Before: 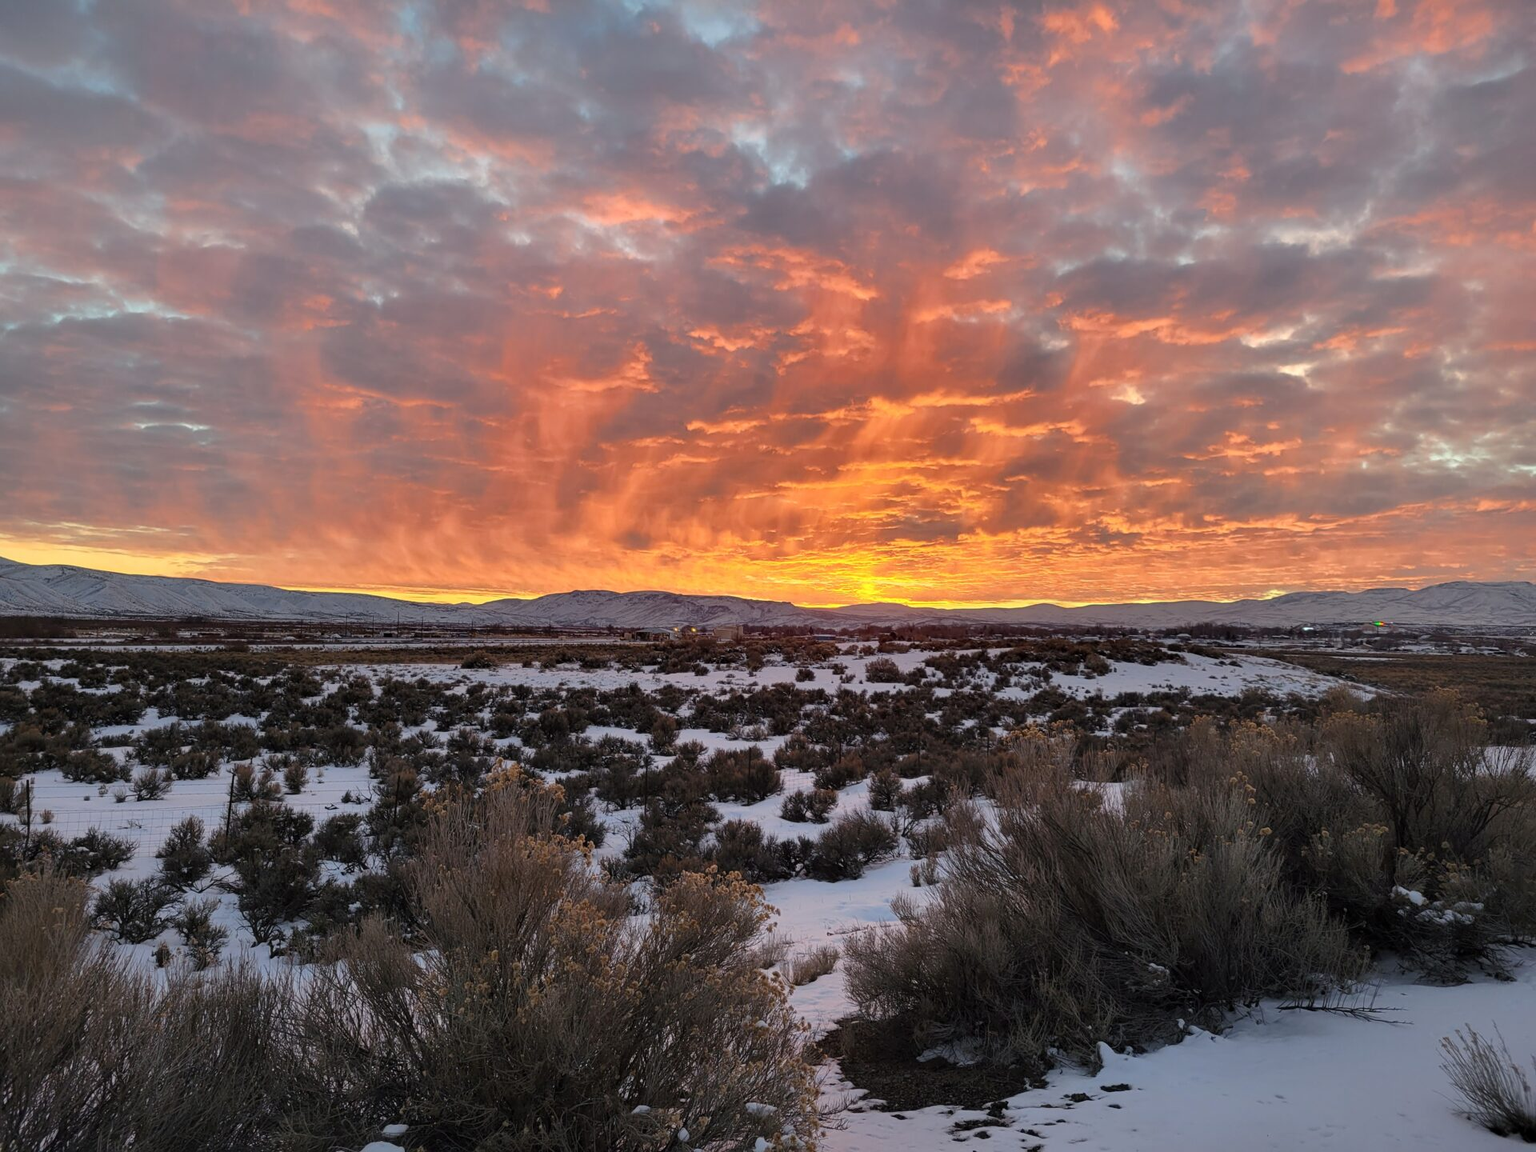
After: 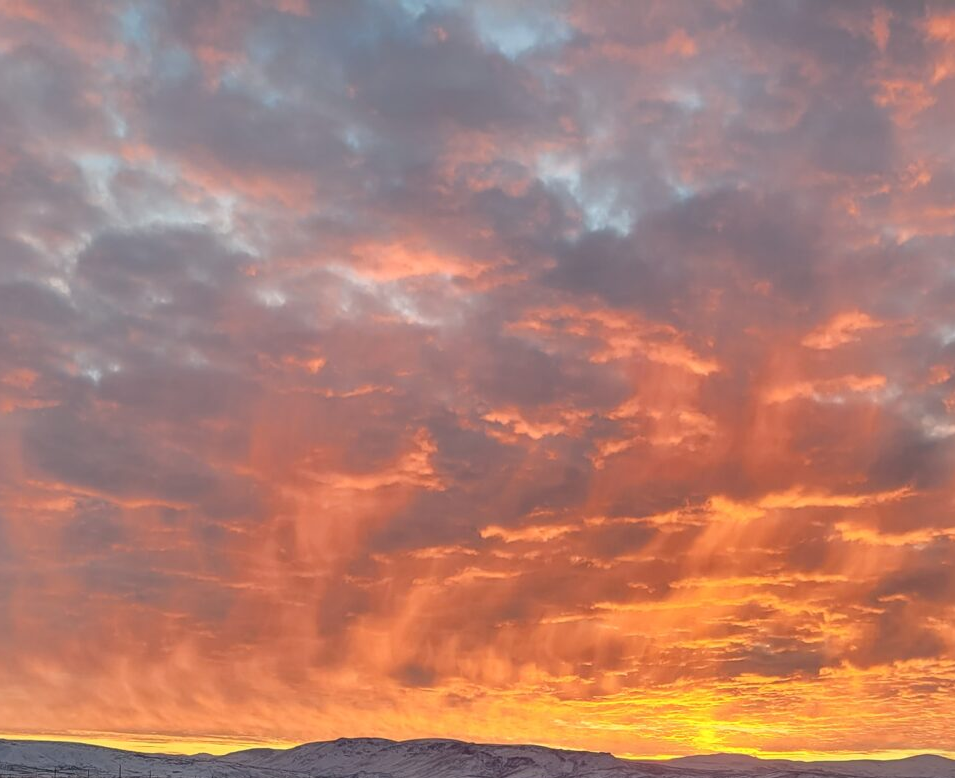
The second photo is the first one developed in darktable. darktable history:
crop: left 19.723%, right 30.506%, bottom 45.964%
base curve: preserve colors none
